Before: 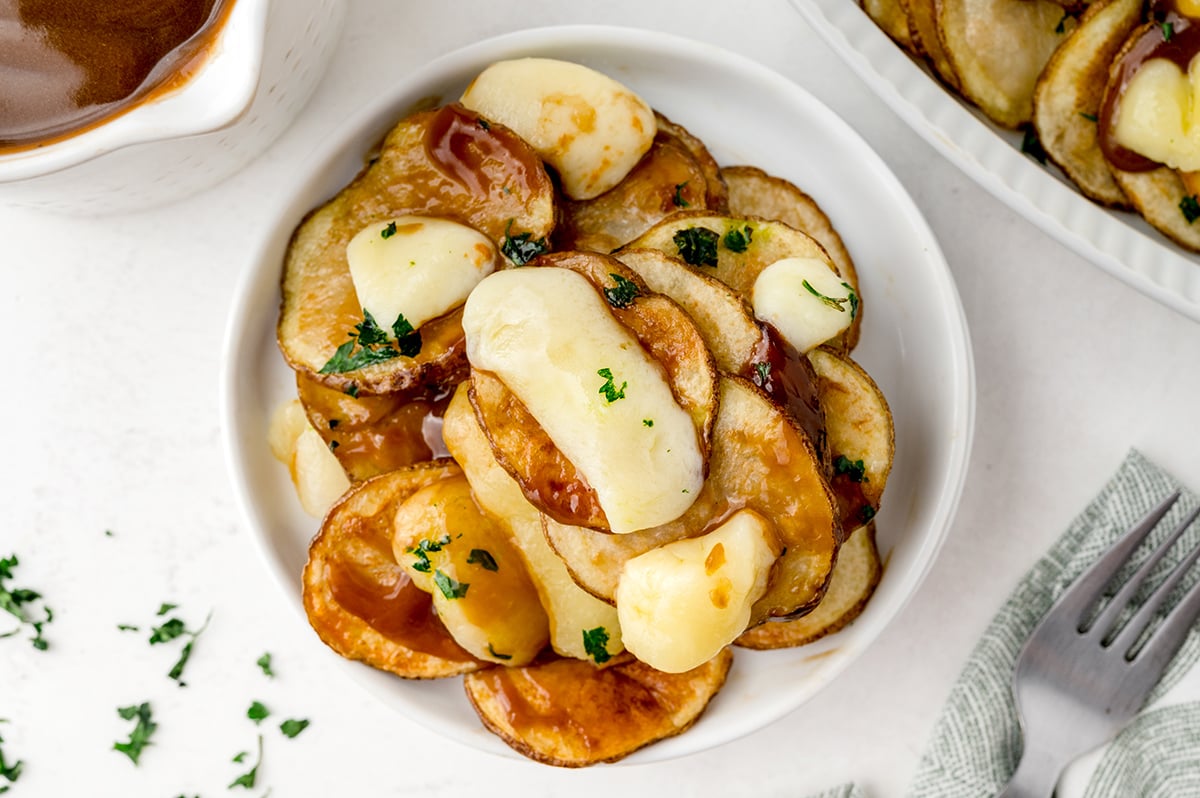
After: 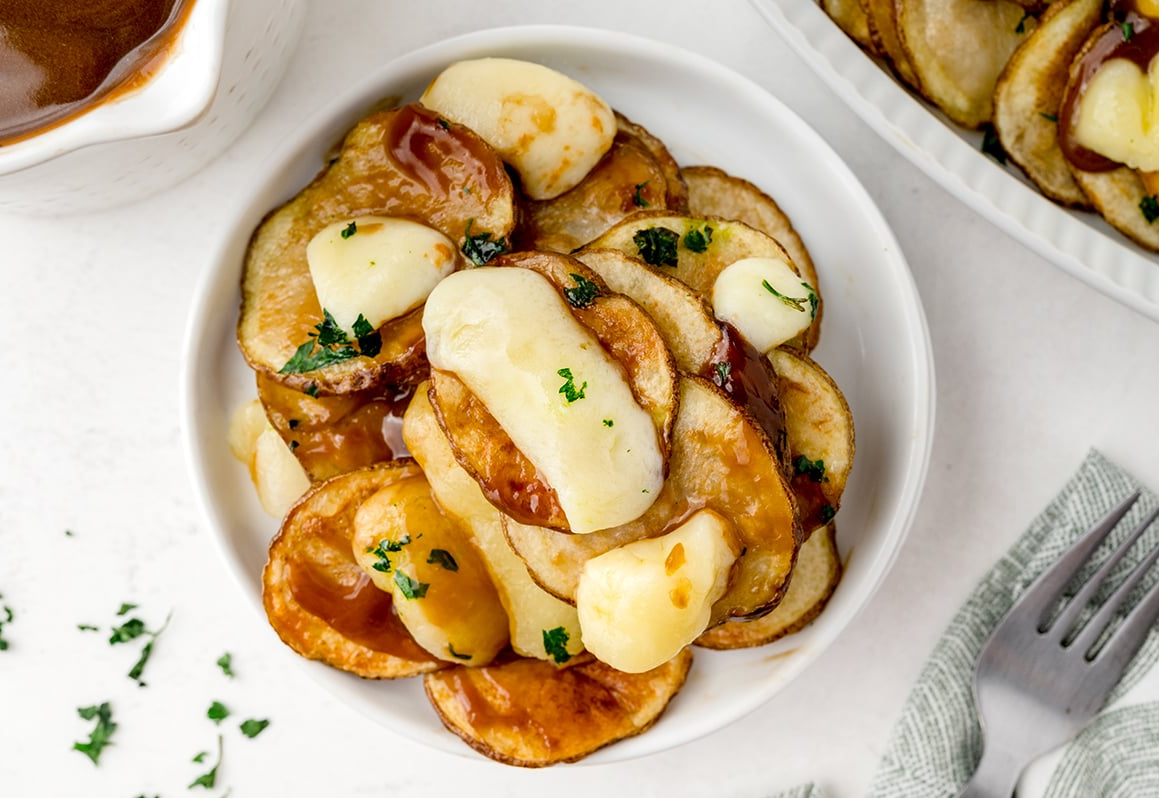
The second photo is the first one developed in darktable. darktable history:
crop and rotate: left 3.353%
